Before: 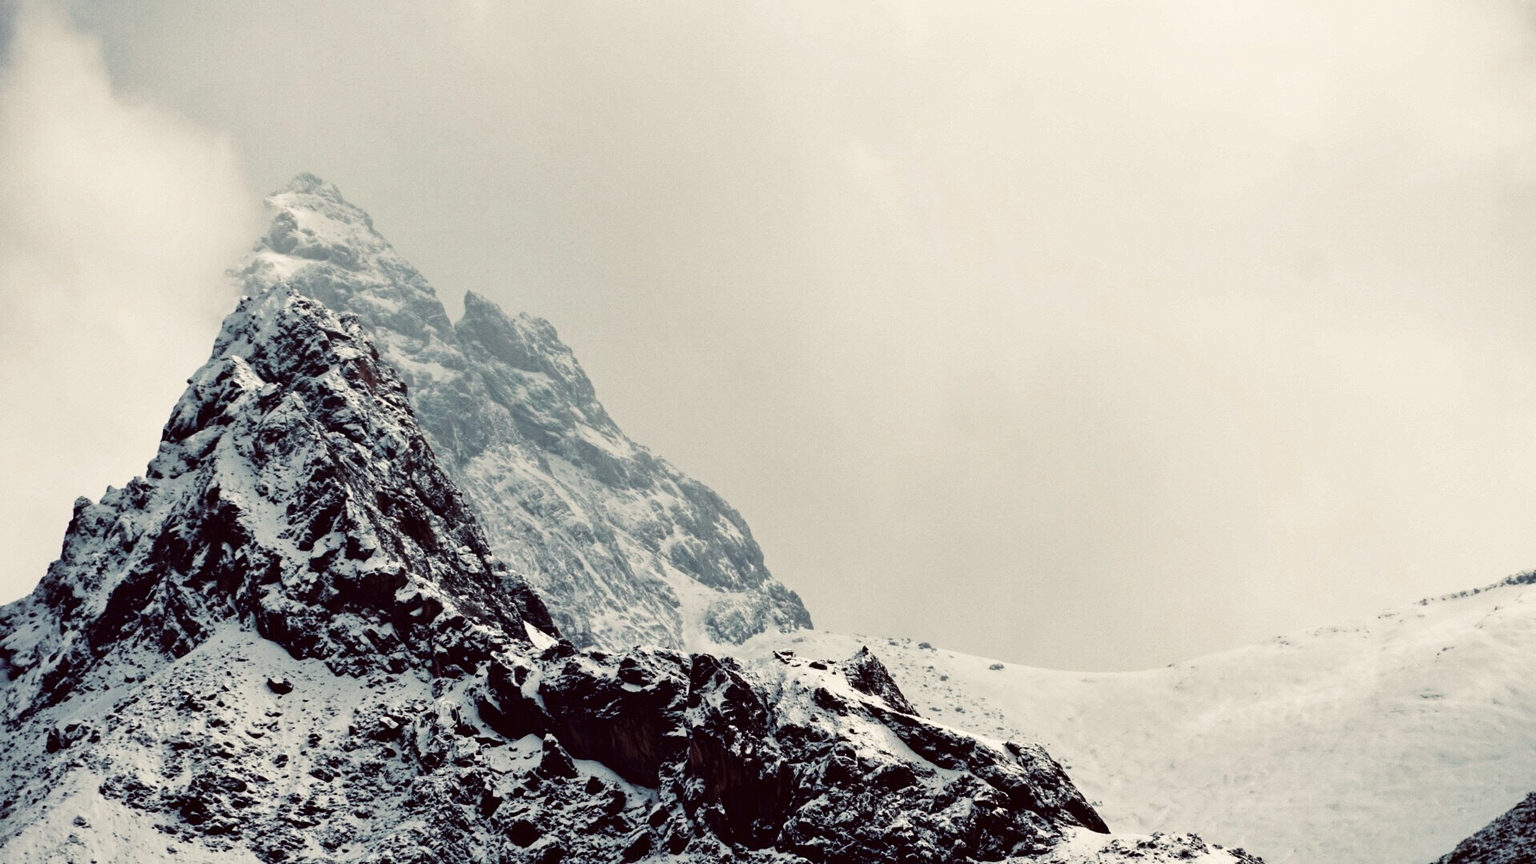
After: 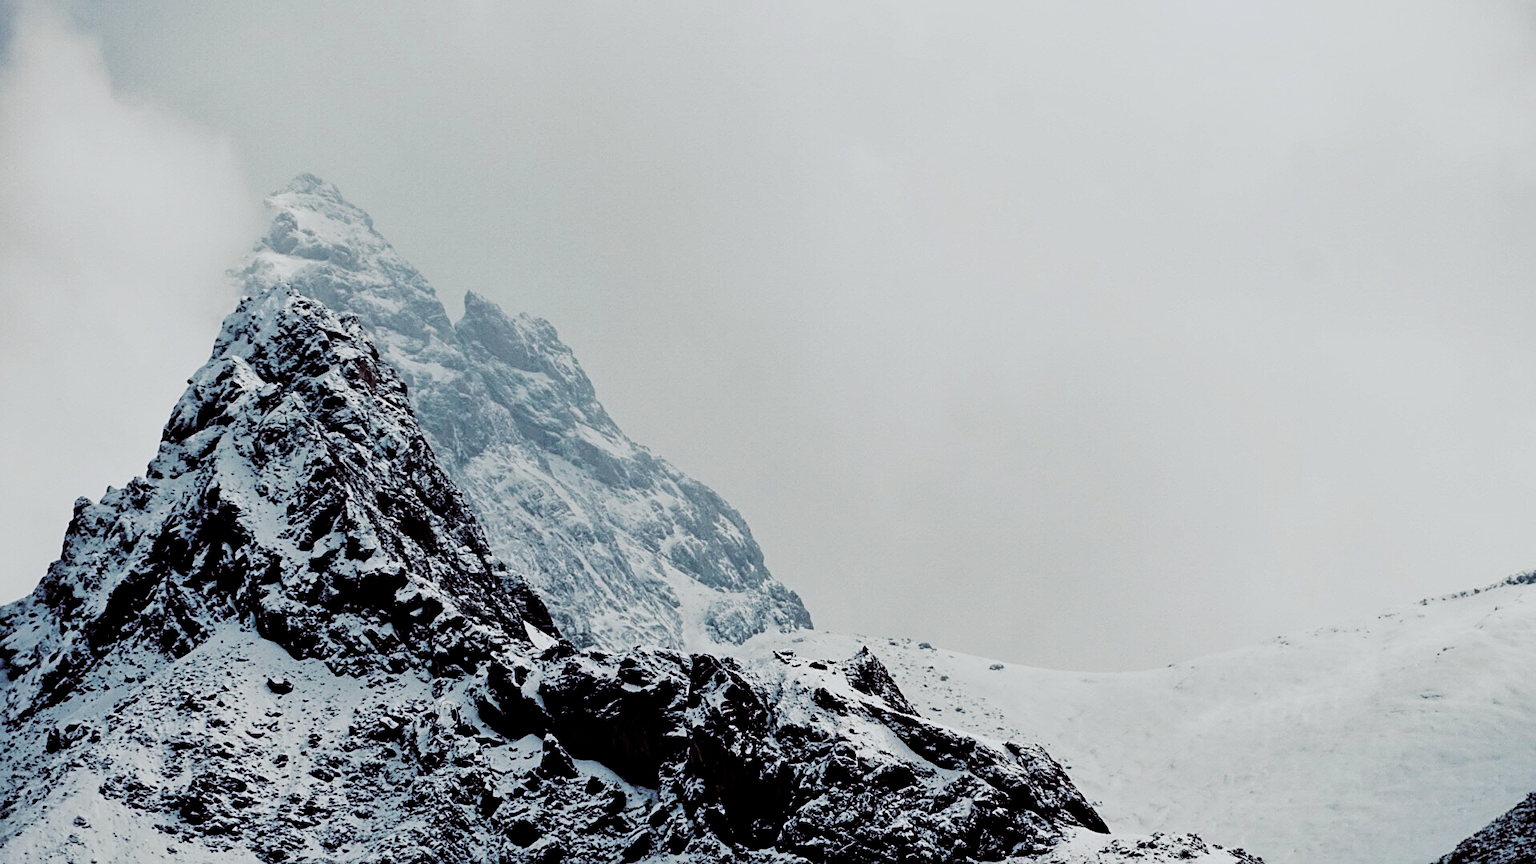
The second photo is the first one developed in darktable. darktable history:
exposure: exposure -0.01 EV, compensate highlight preservation false
sharpen: on, module defaults
filmic rgb: black relative exposure -5 EV, hardness 2.88, contrast 1.1
white balance: red 0.954, blue 1.079
